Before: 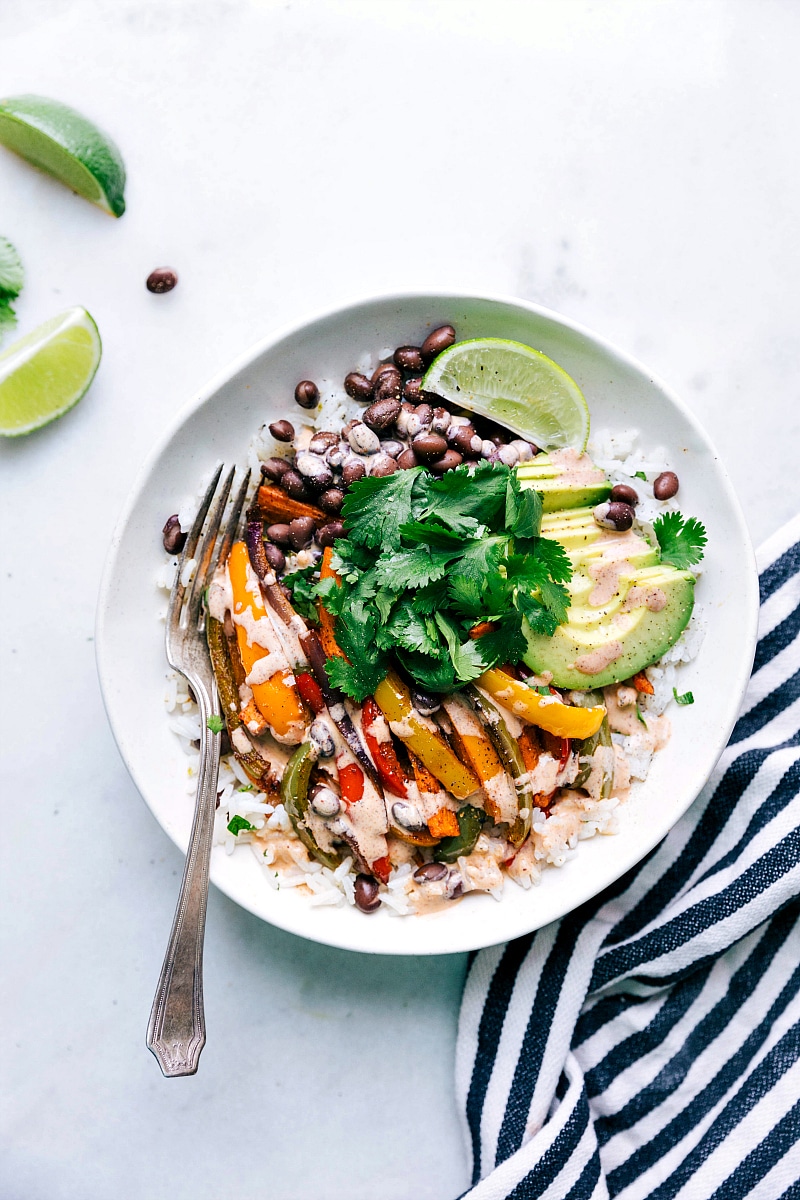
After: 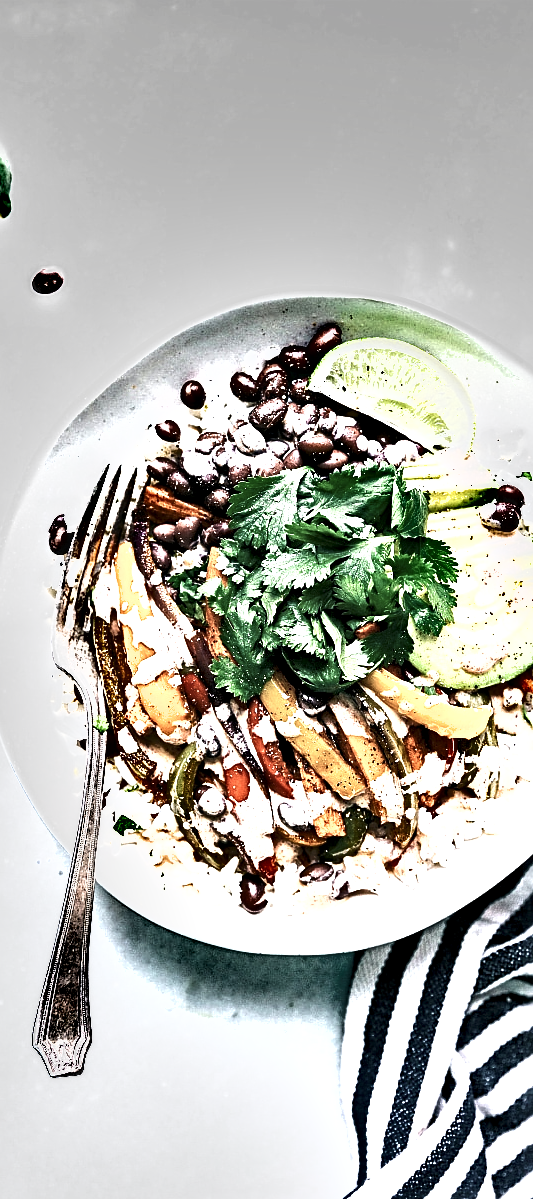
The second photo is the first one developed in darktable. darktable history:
color correction: highlights b* -0.012, saturation 0.514
contrast equalizer: octaves 7, y [[0.6 ×6], [0.55 ×6], [0 ×6], [0 ×6], [0 ×6]], mix 0.333
shadows and highlights: shadows 11.07, white point adjustment 1.13, soften with gaussian
sharpen: radius 3.97
crop and rotate: left 14.355%, right 18.991%
exposure: black level correction 0, exposure 1.297 EV, compensate highlight preservation false
